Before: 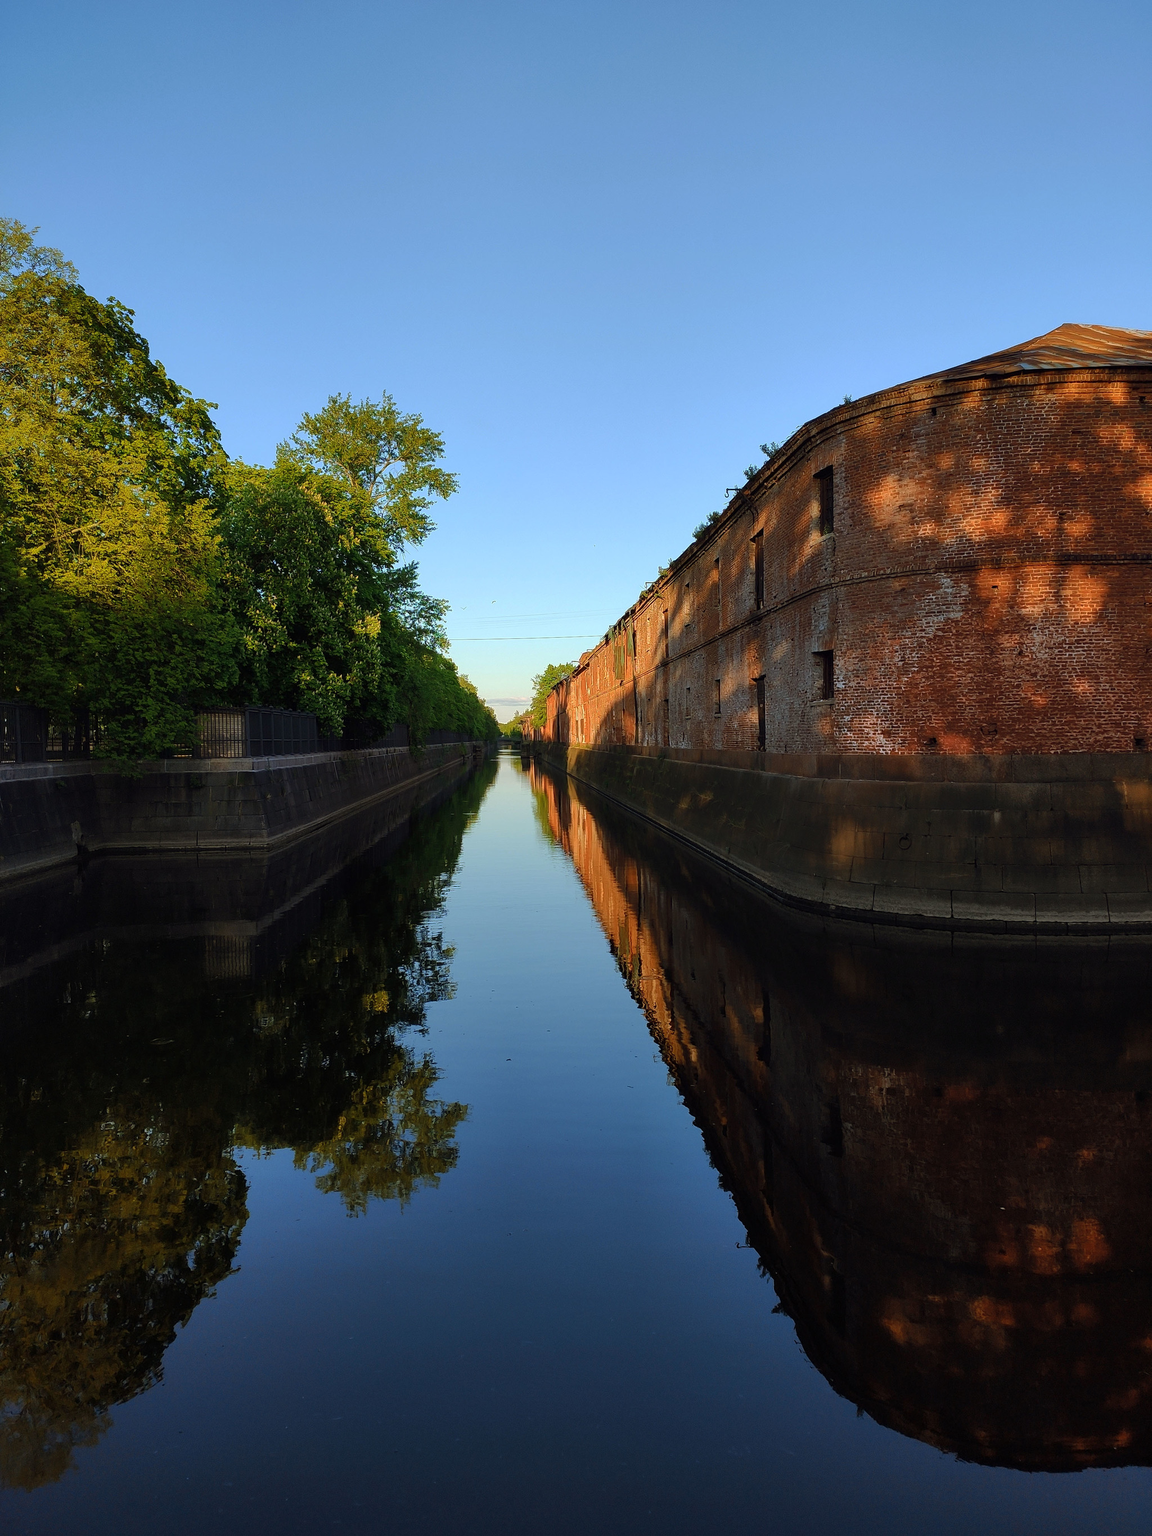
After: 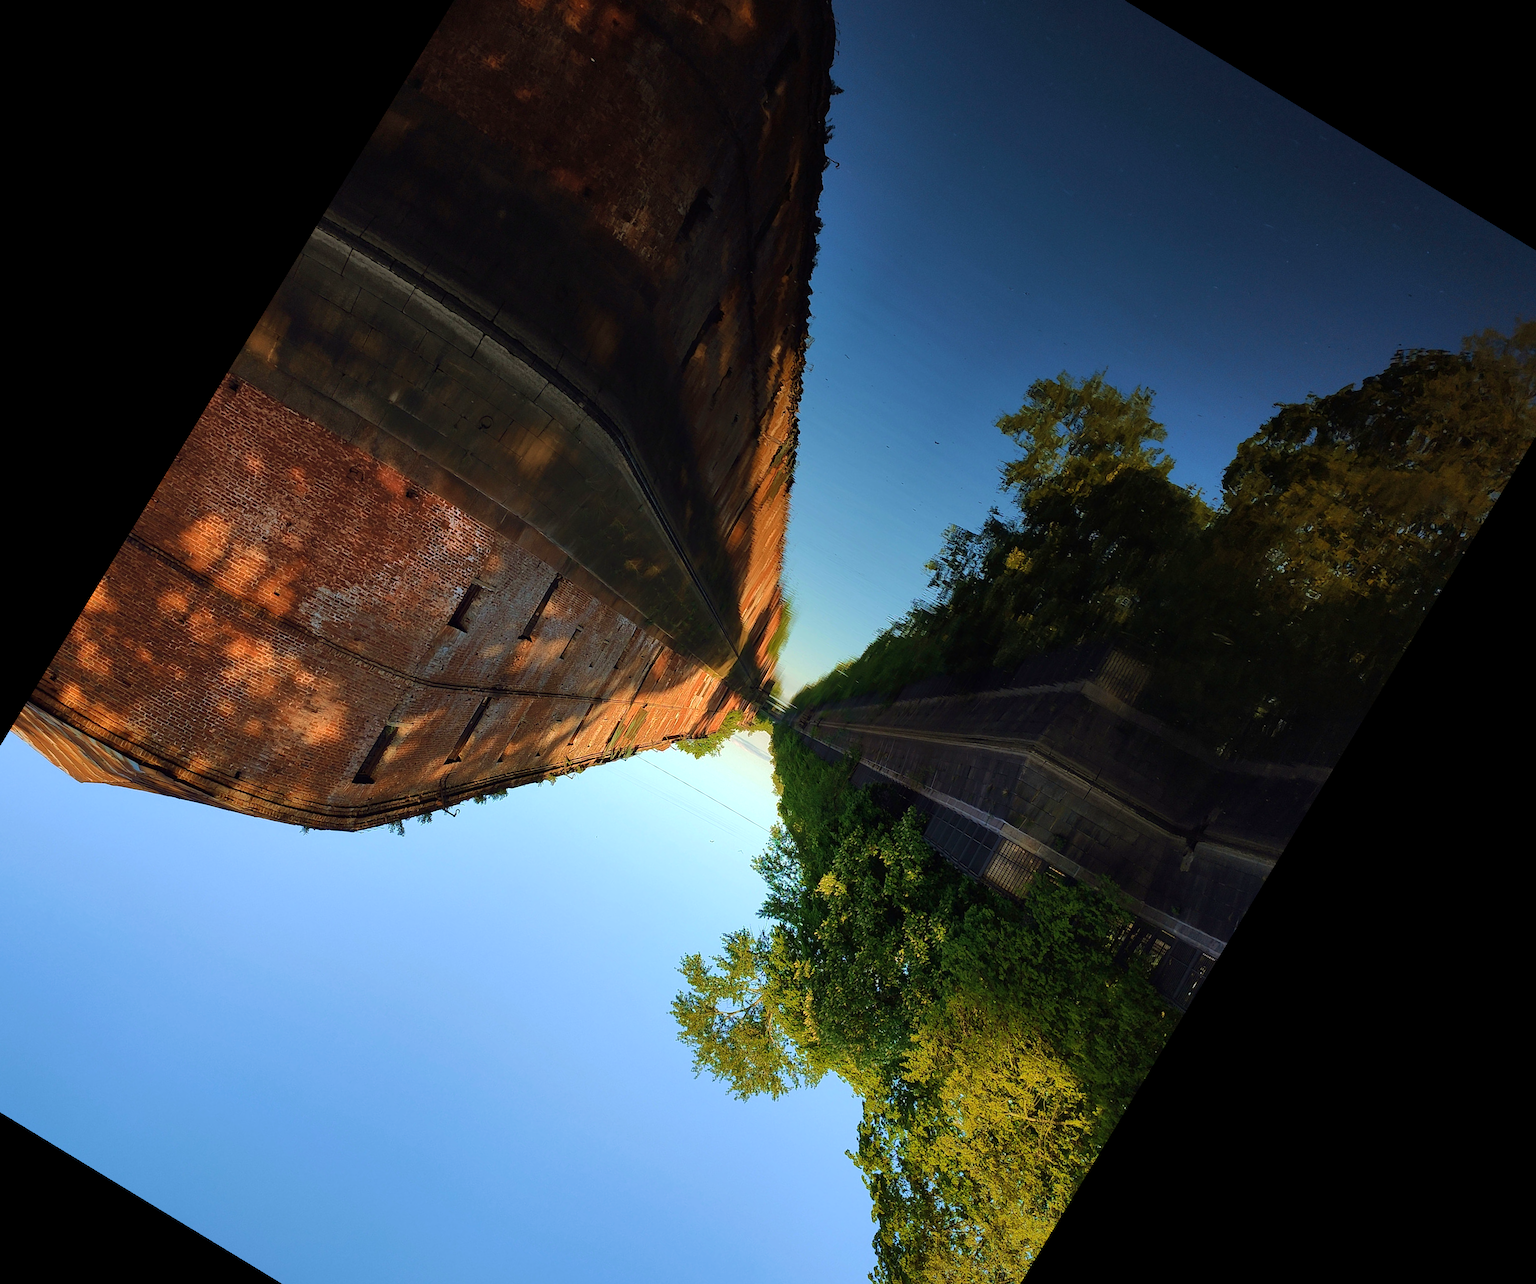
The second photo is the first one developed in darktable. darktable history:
velvia: strength 36.57%
crop and rotate: angle 148.68°, left 9.111%, top 15.603%, right 4.588%, bottom 17.041%
exposure: exposure 0.2 EV, compensate highlight preservation false
